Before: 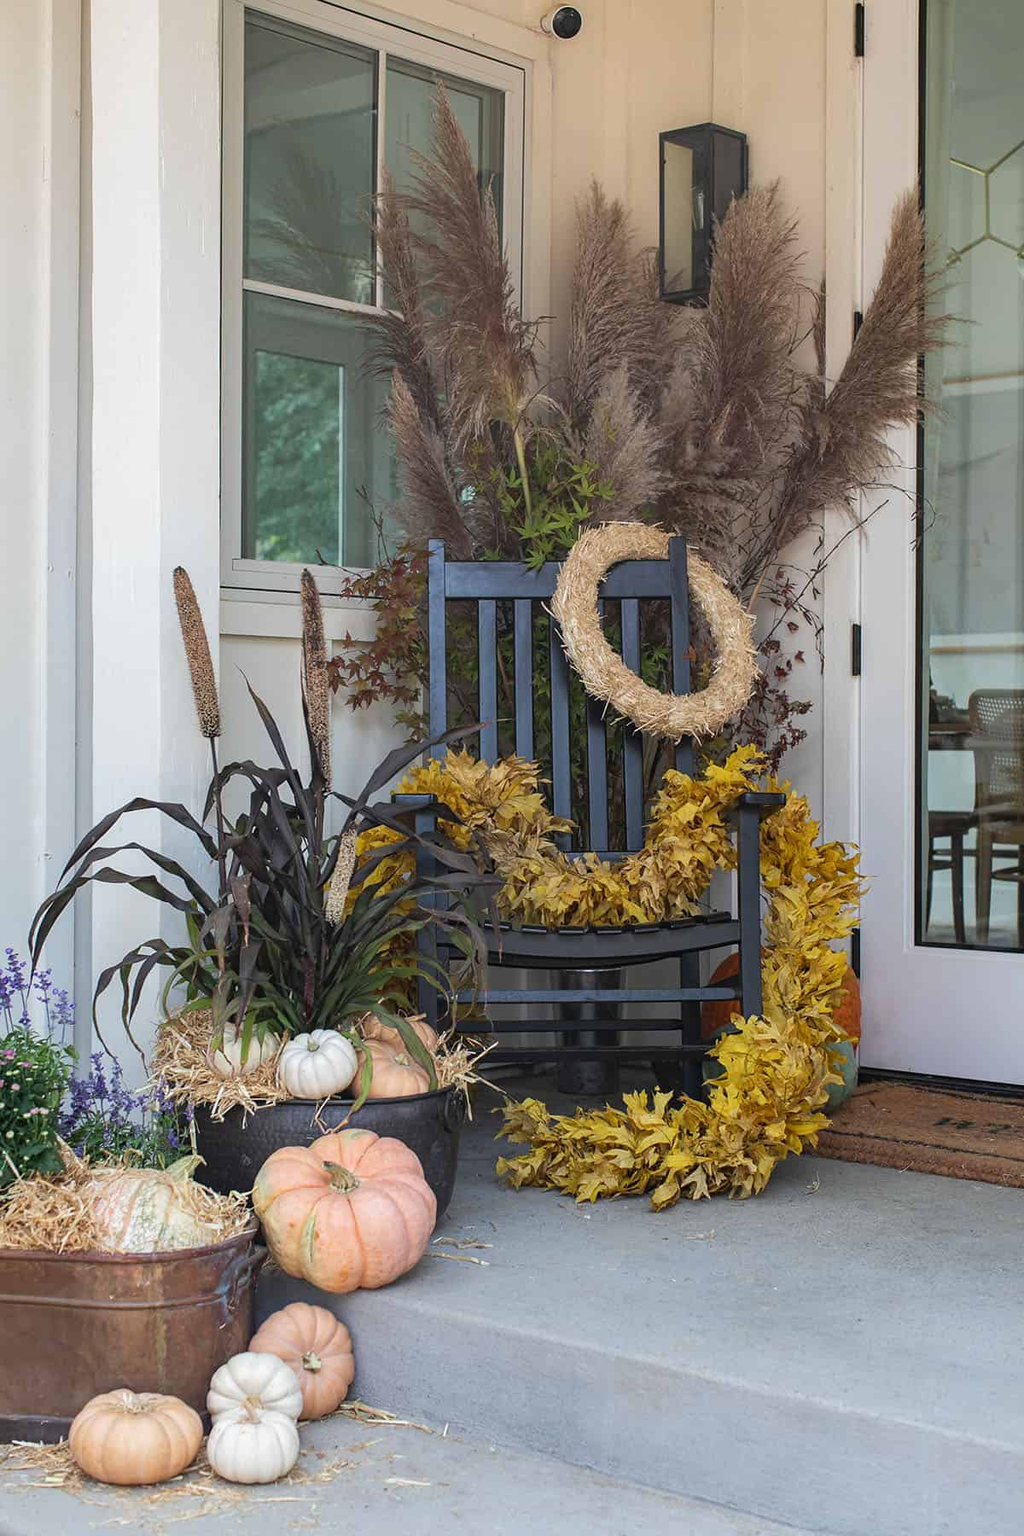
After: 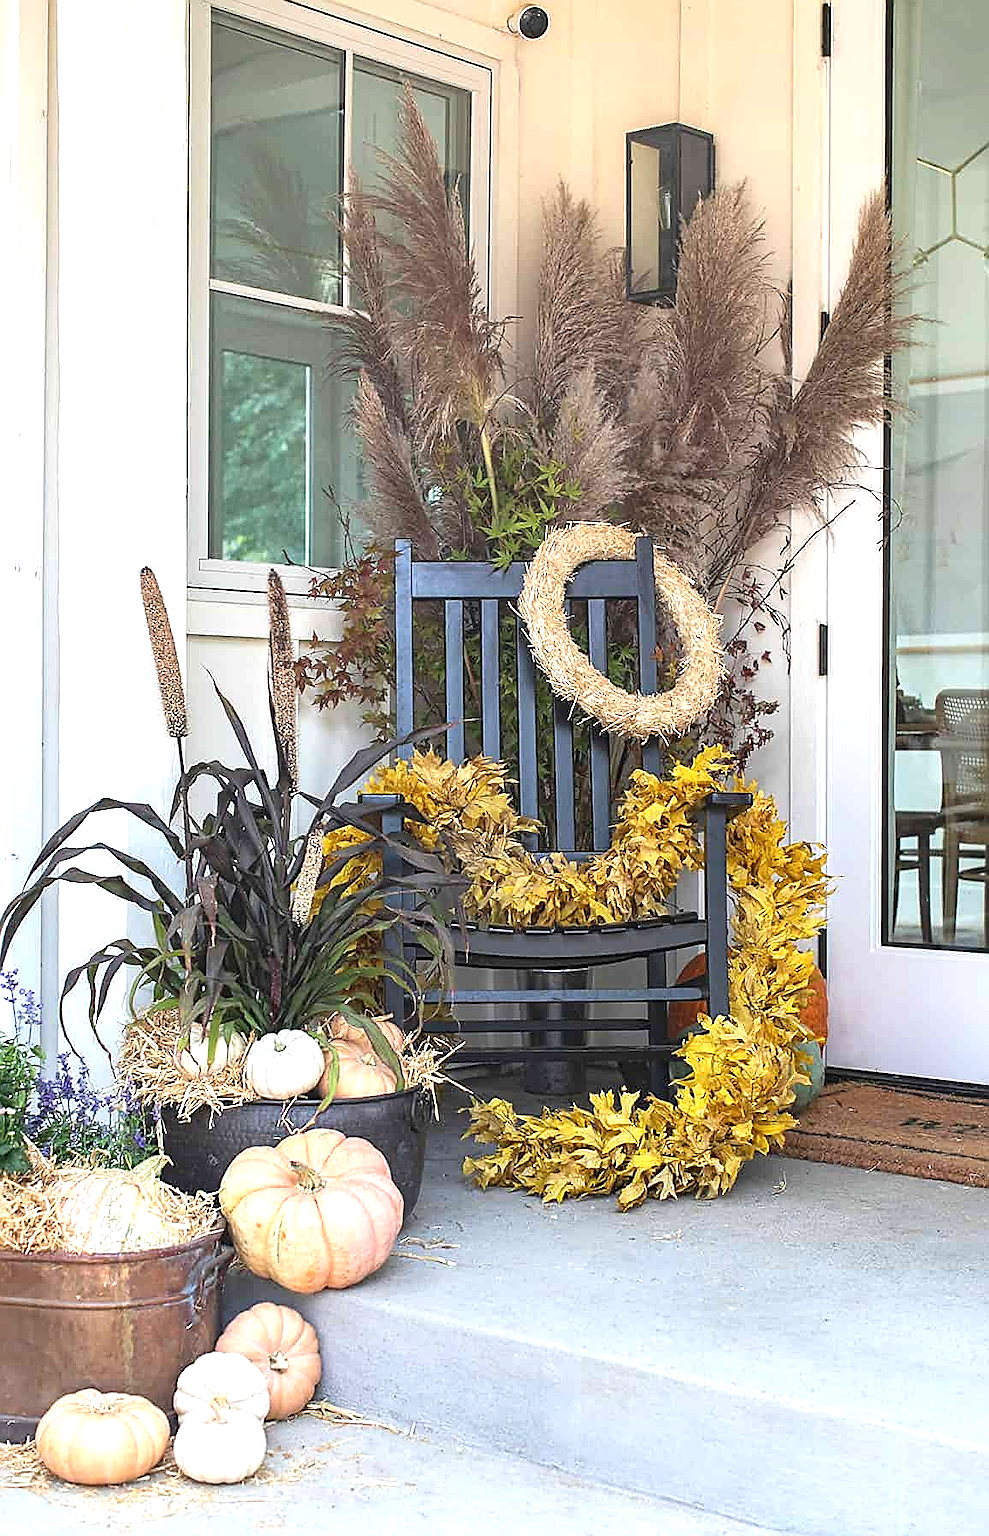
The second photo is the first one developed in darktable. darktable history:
exposure: black level correction 0, exposure 0.953 EV, compensate highlight preservation false
crop and rotate: left 3.288%
sharpen: radius 1.362, amount 1.256, threshold 0.668
